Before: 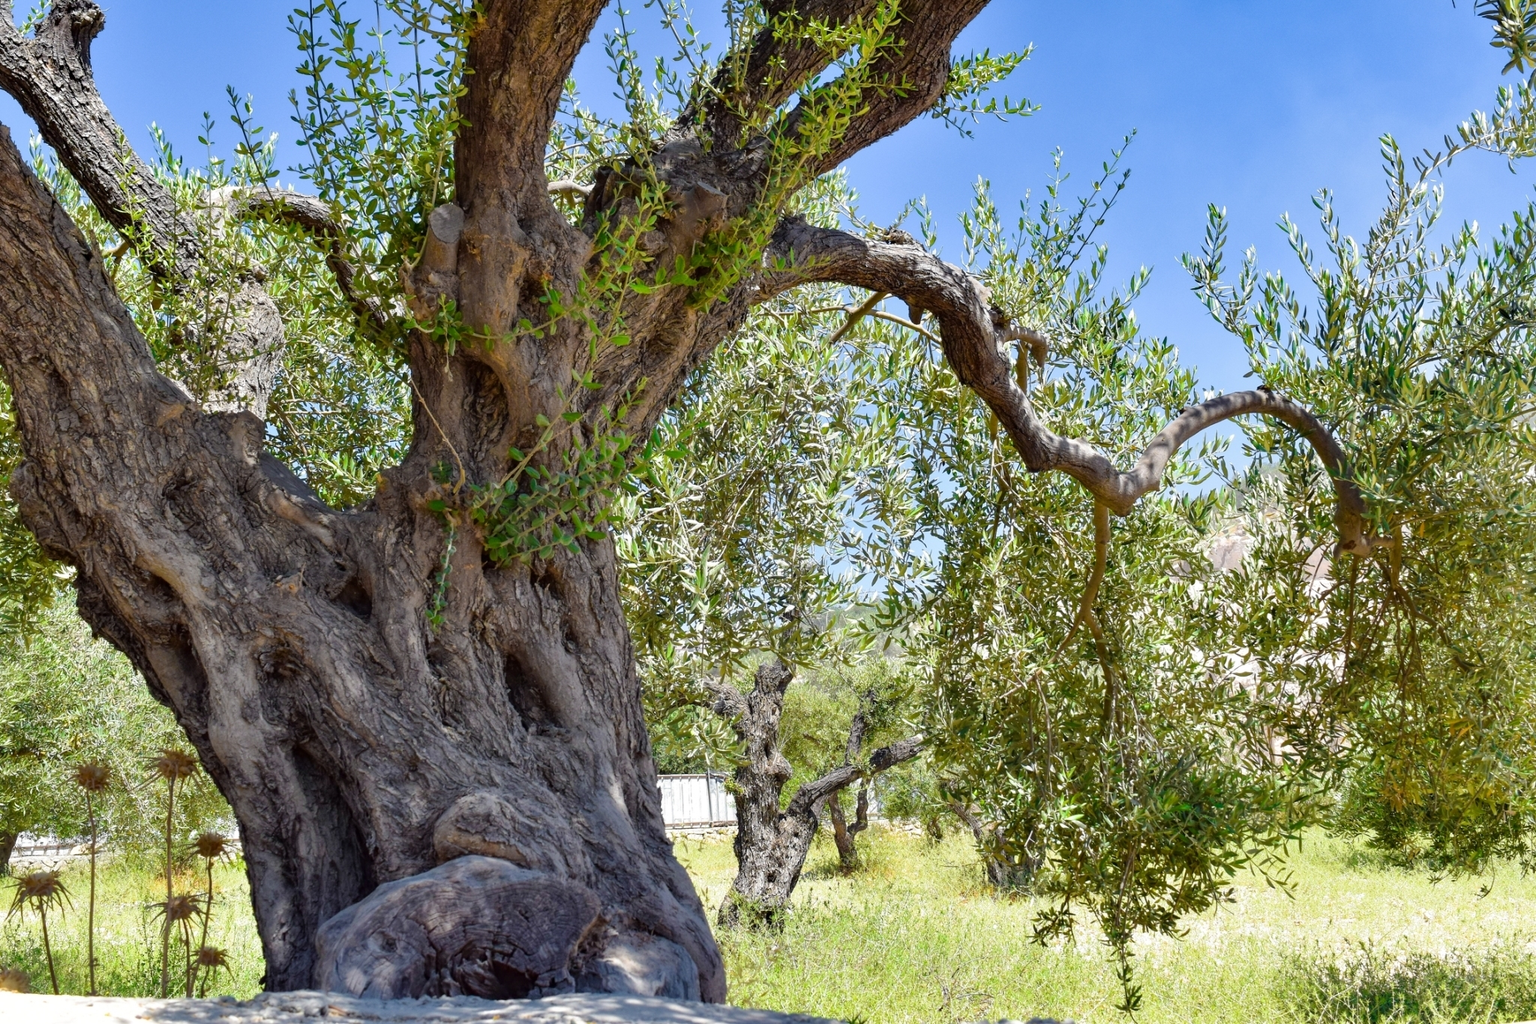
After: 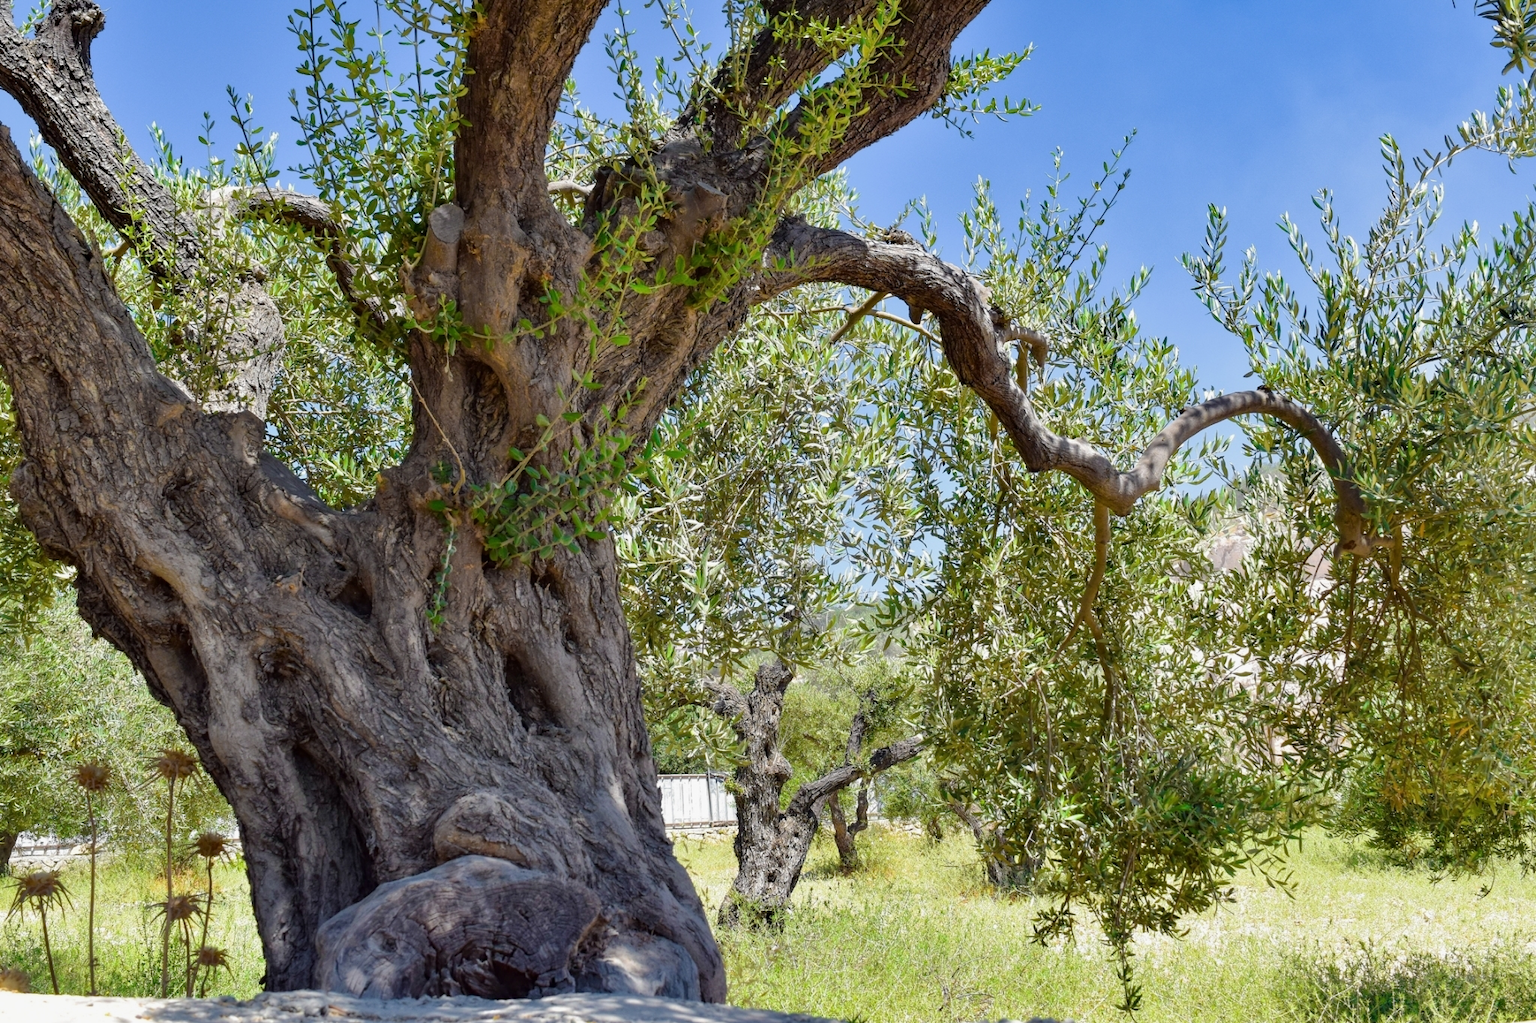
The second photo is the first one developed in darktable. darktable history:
contrast brightness saturation: saturation -0.033
shadows and highlights: shadows -20.01, white point adjustment -2.02, highlights -35.19, highlights color adjustment 46.29%
